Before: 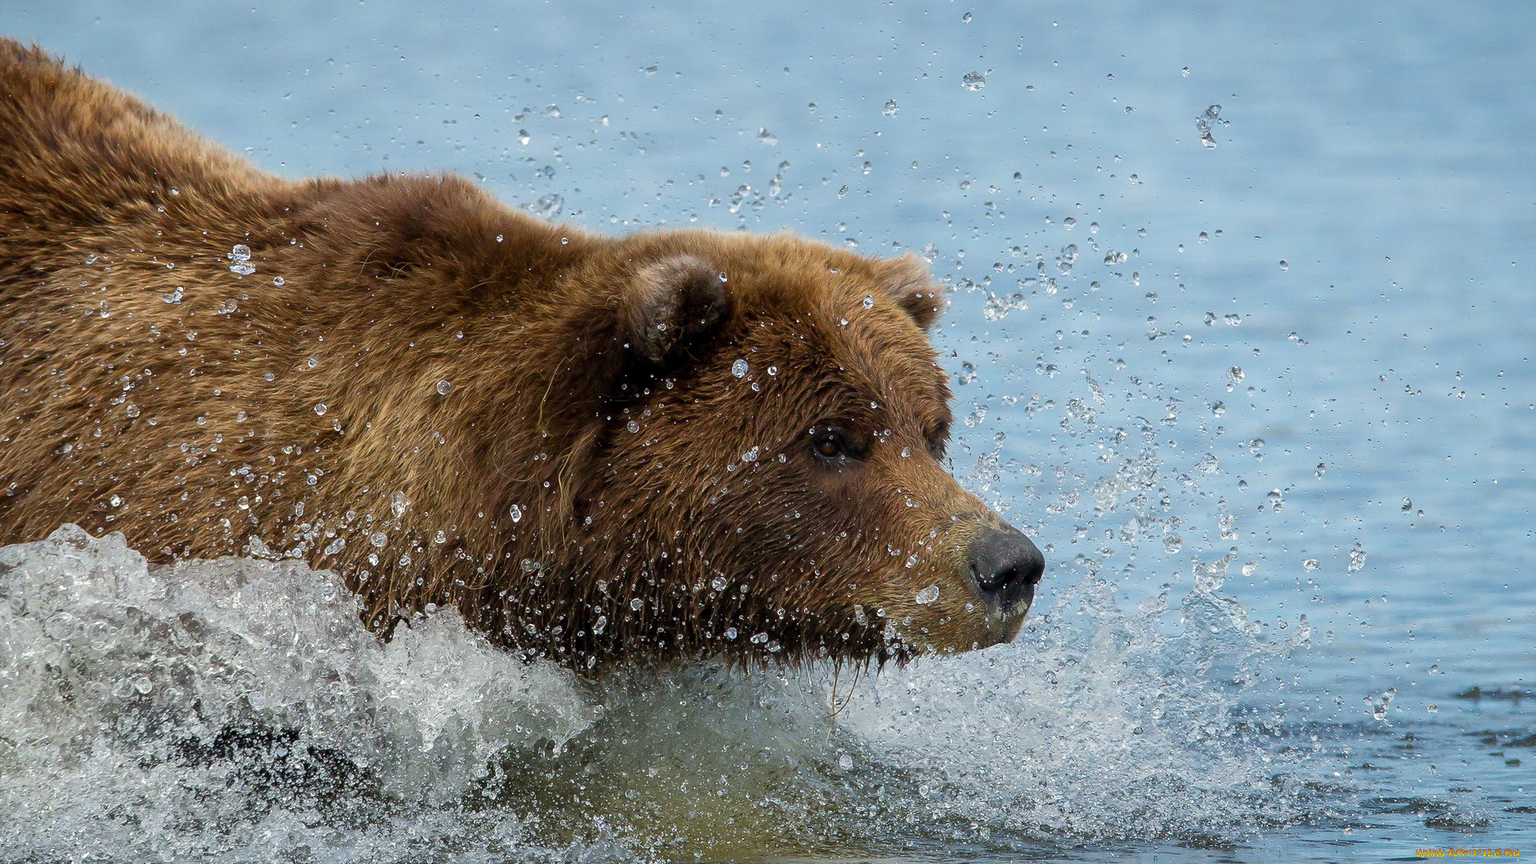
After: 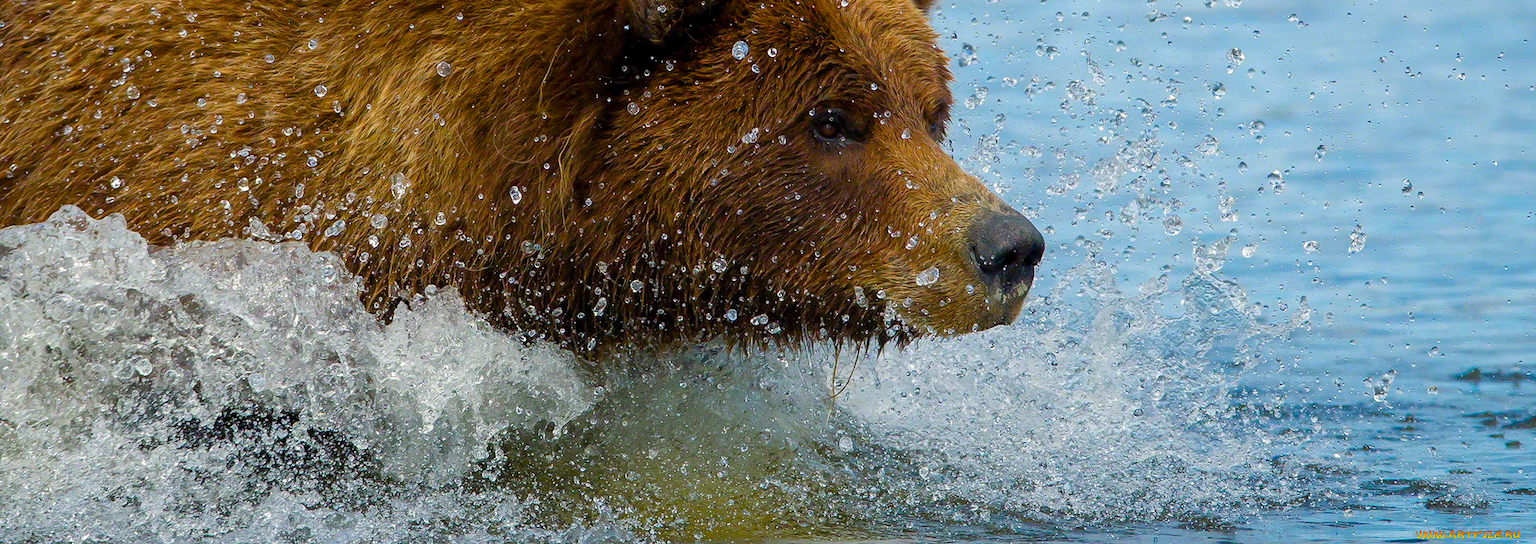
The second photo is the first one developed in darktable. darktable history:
crop and rotate: top 37%
color balance rgb: linear chroma grading › shadows 9.626%, linear chroma grading › highlights 9.962%, linear chroma grading › global chroma 14.945%, linear chroma grading › mid-tones 14.552%, perceptual saturation grading › global saturation 15.818%, perceptual saturation grading › highlights -18.916%, perceptual saturation grading › shadows 19.927%
